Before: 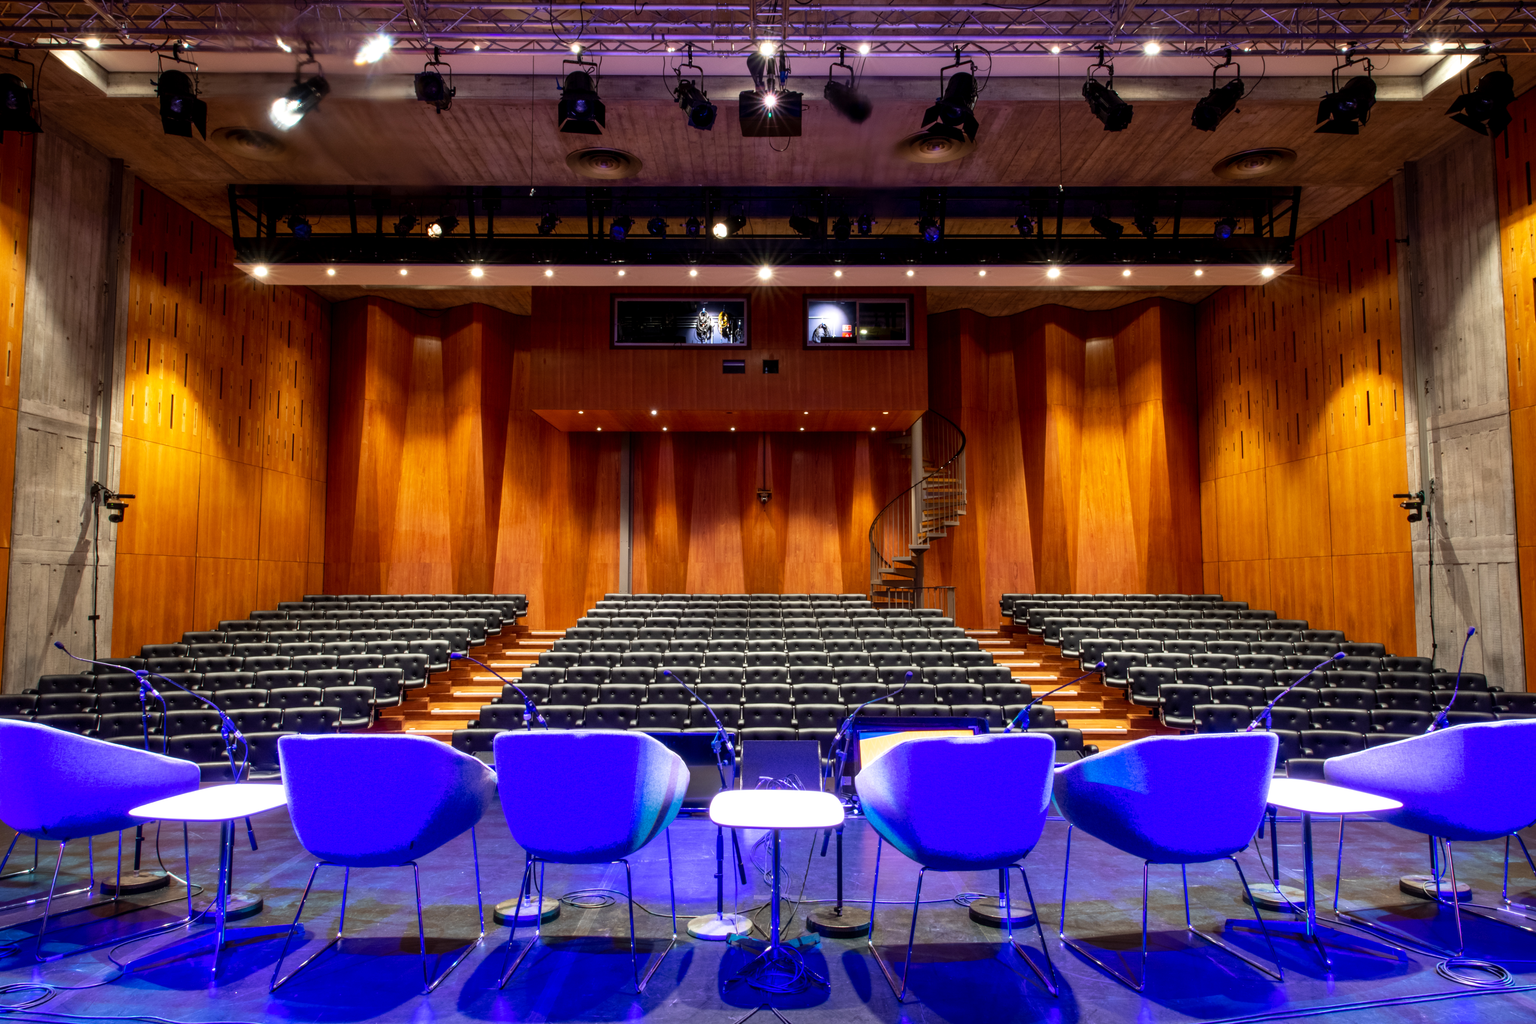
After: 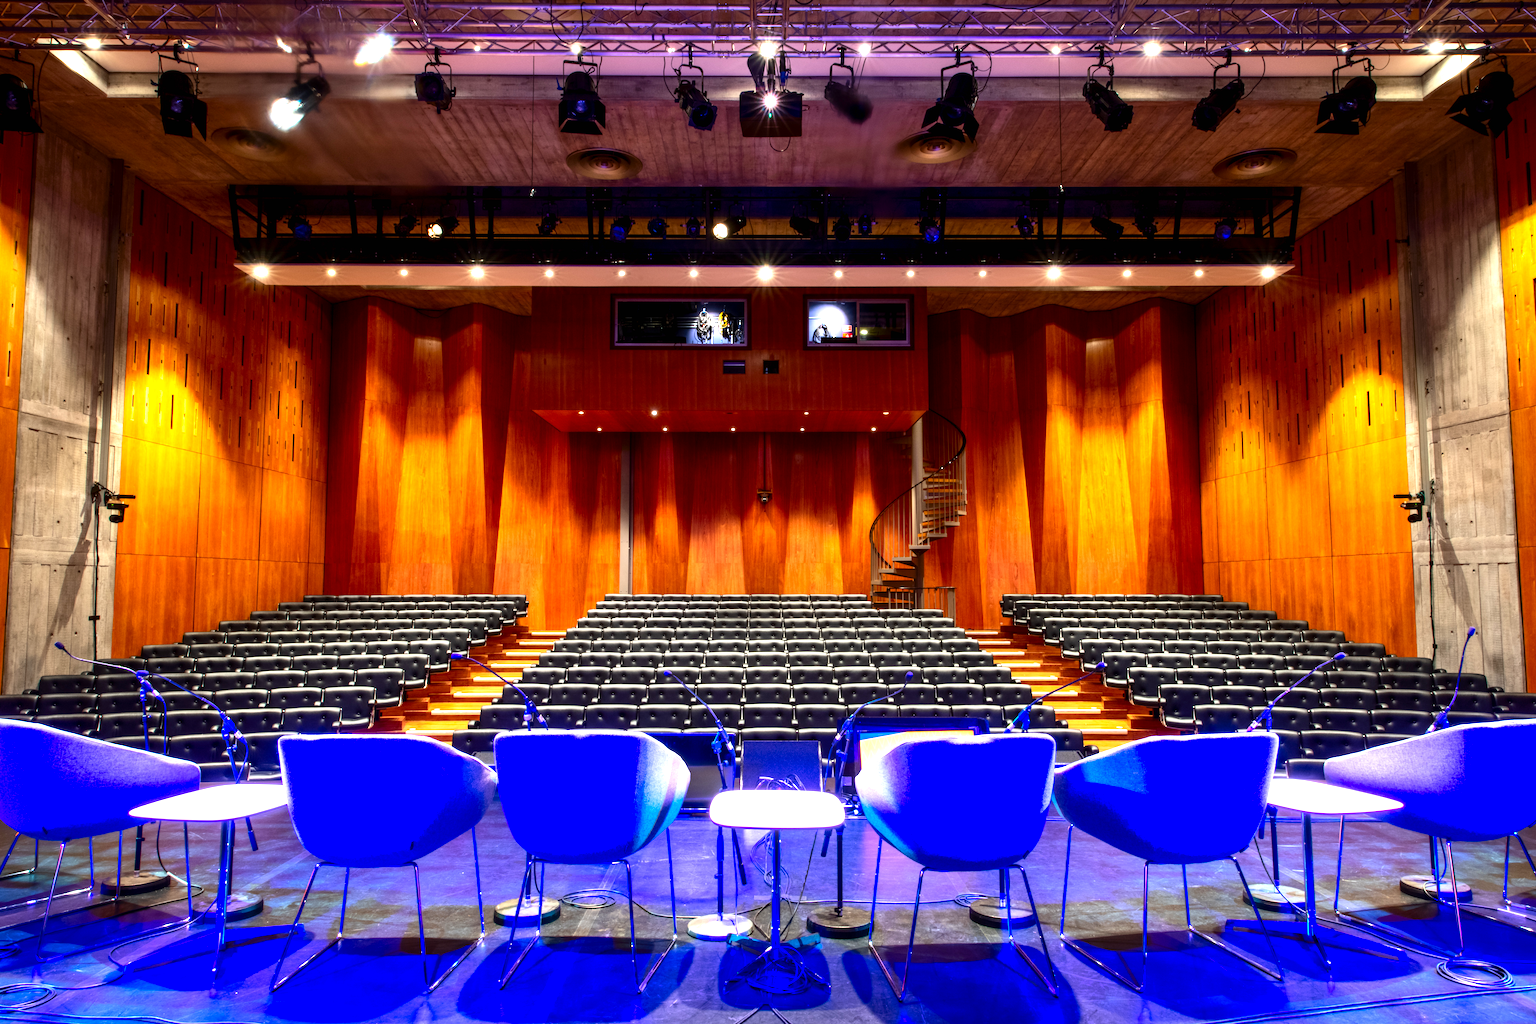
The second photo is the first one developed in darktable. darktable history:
contrast brightness saturation: contrast 0.132, brightness -0.047, saturation 0.153
exposure: black level correction 0, exposure 0.832 EV, compensate highlight preservation false
